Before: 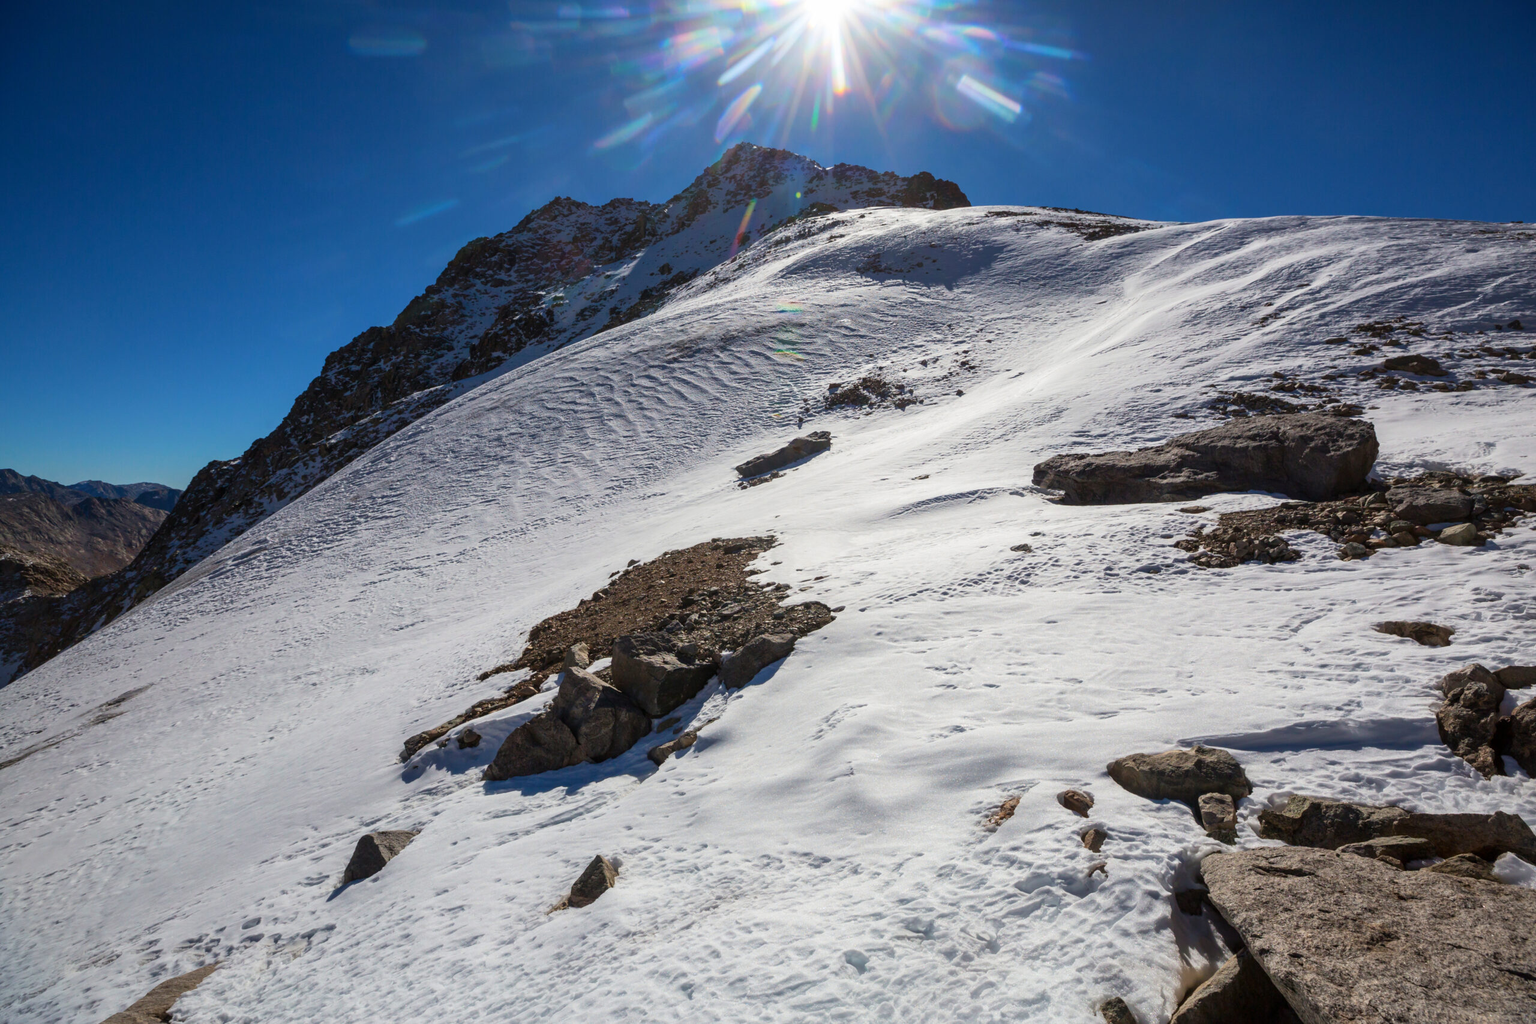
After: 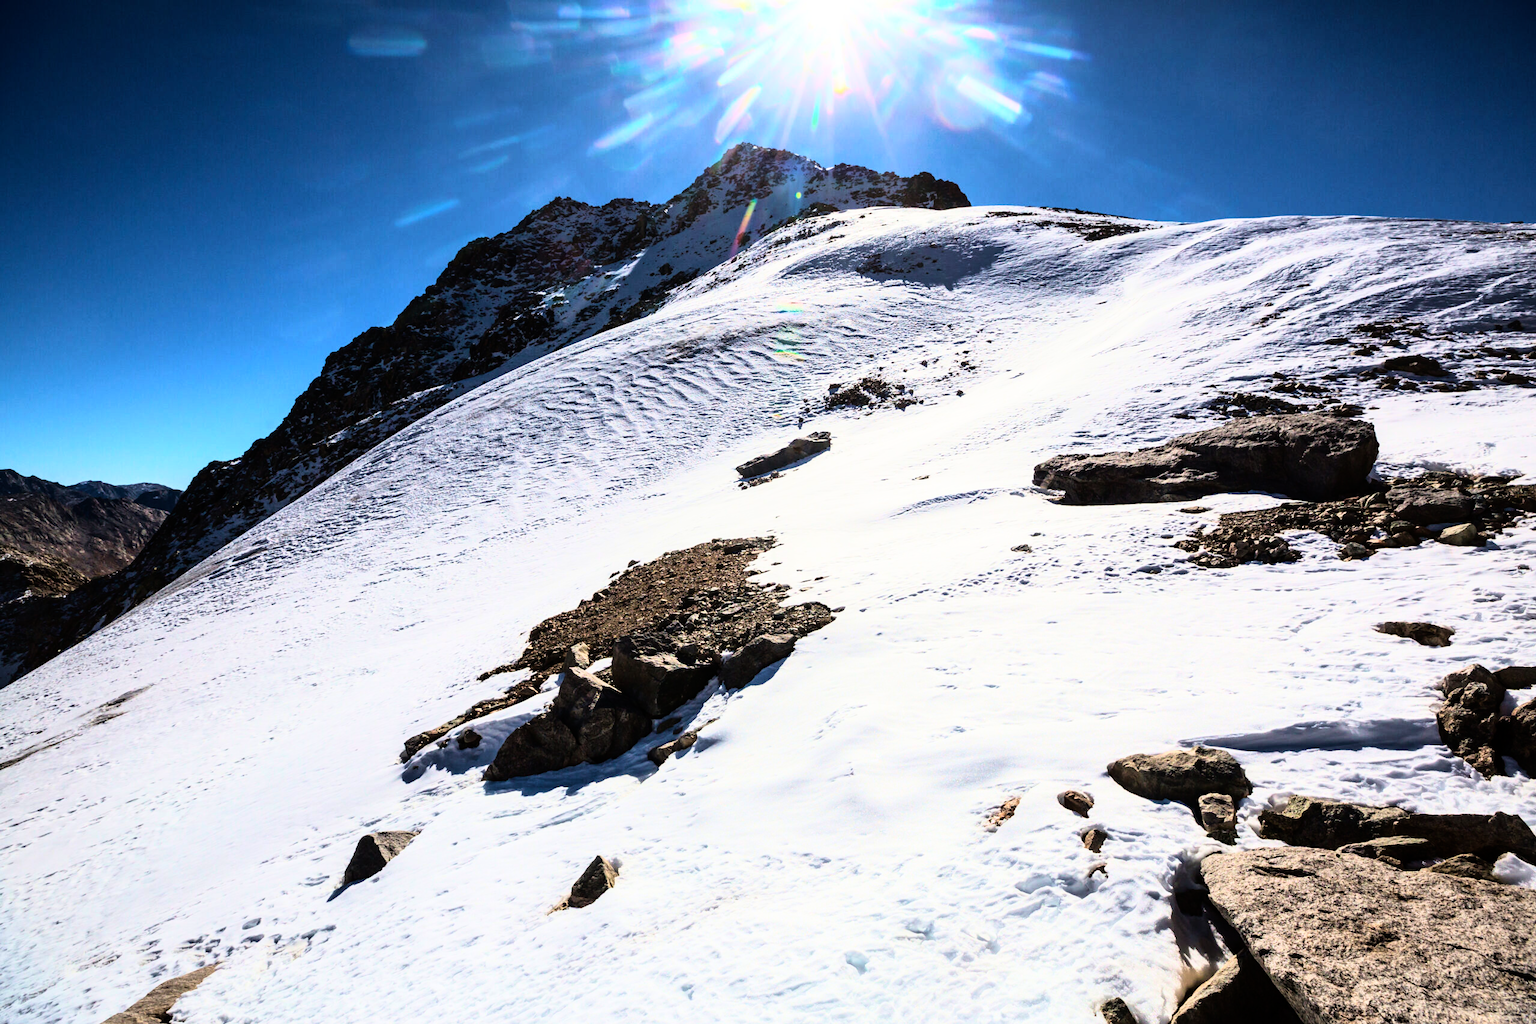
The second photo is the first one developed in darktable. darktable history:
rgb curve: curves: ch0 [(0, 0) (0.21, 0.15) (0.24, 0.21) (0.5, 0.75) (0.75, 0.96) (0.89, 0.99) (1, 1)]; ch1 [(0, 0.02) (0.21, 0.13) (0.25, 0.2) (0.5, 0.67) (0.75, 0.9) (0.89, 0.97) (1, 1)]; ch2 [(0, 0.02) (0.21, 0.13) (0.25, 0.2) (0.5, 0.67) (0.75, 0.9) (0.89, 0.97) (1, 1)], compensate middle gray true
velvia: on, module defaults
